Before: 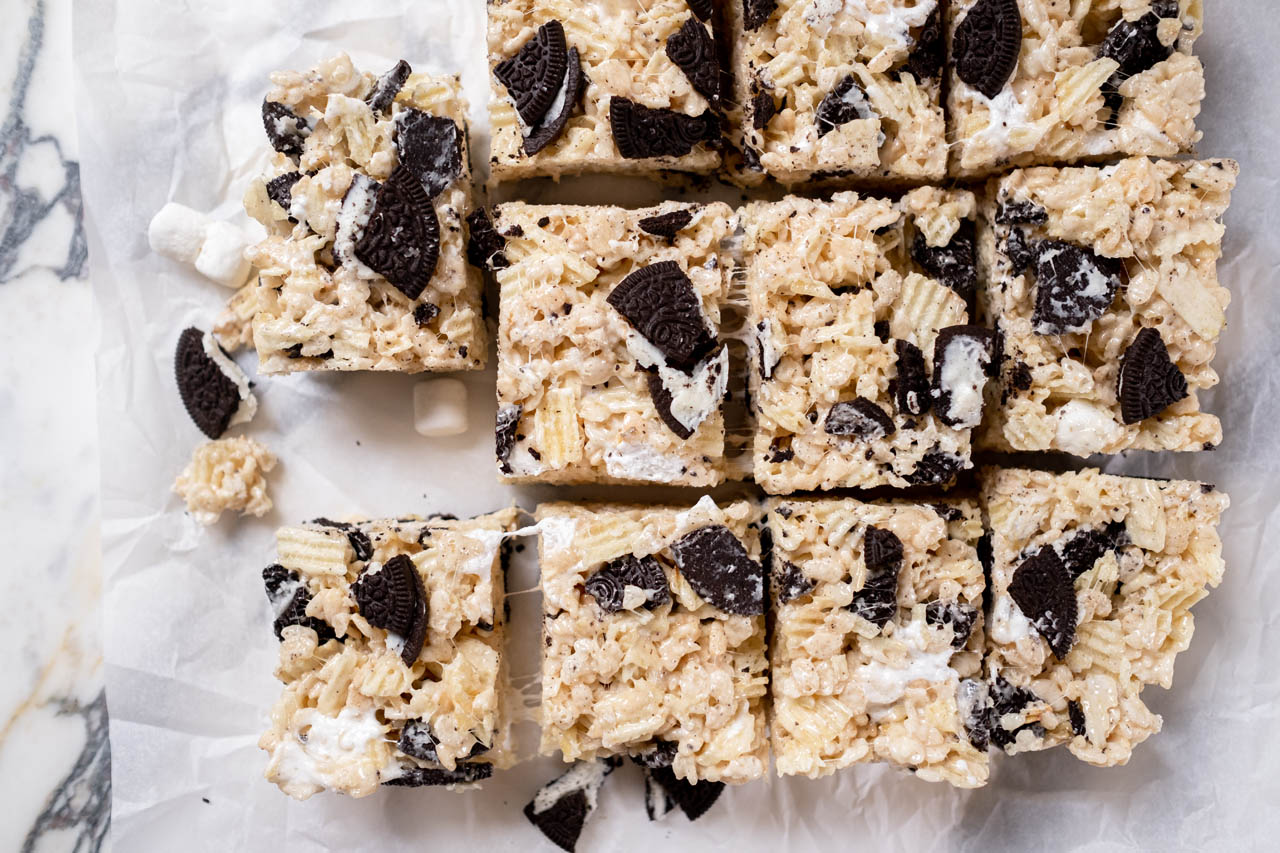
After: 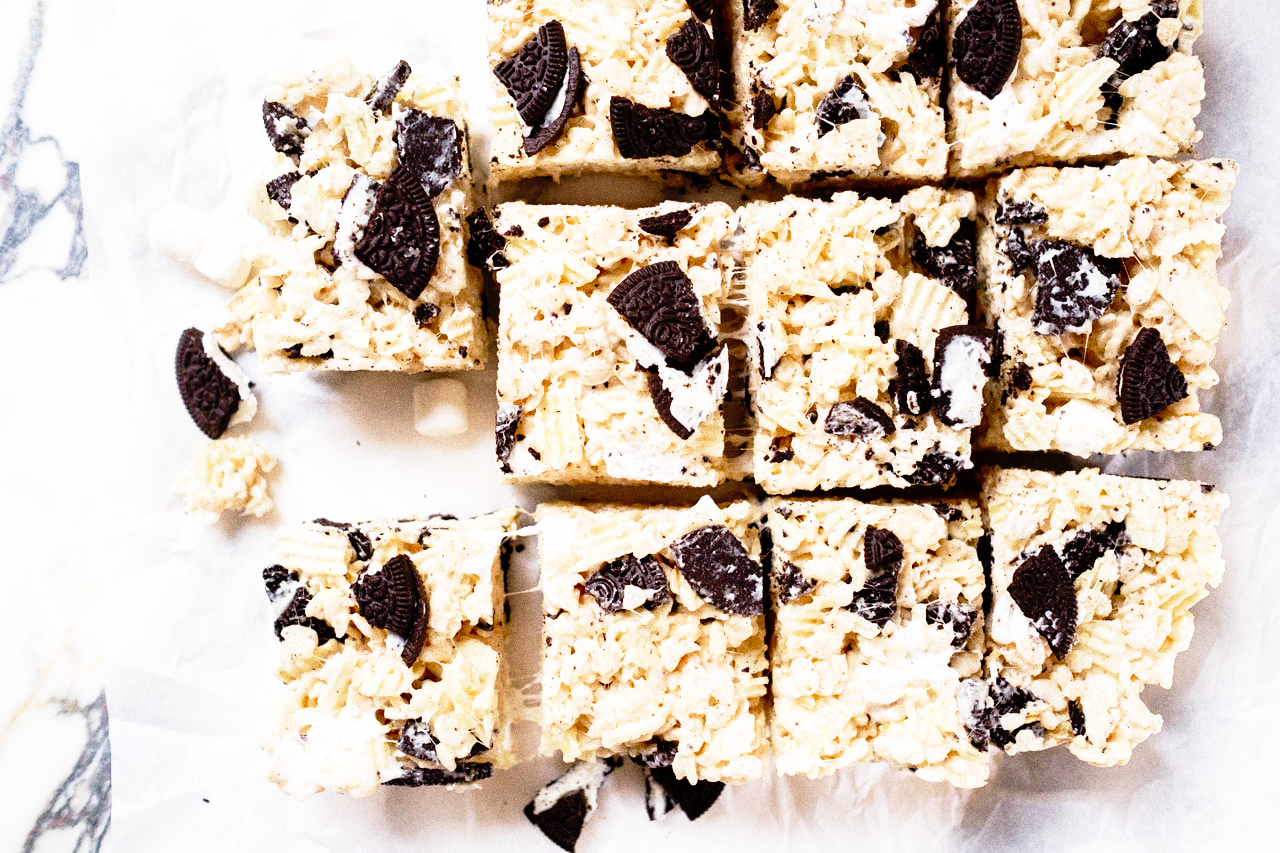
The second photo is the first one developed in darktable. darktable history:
velvia: on, module defaults
grain: coarseness 0.09 ISO, strength 40%
tone curve: curves: ch0 [(0, 0) (0.077, 0.082) (0.765, 0.73) (1, 1)]
base curve: curves: ch0 [(0, 0) (0.012, 0.01) (0.073, 0.168) (0.31, 0.711) (0.645, 0.957) (1, 1)], preserve colors none
